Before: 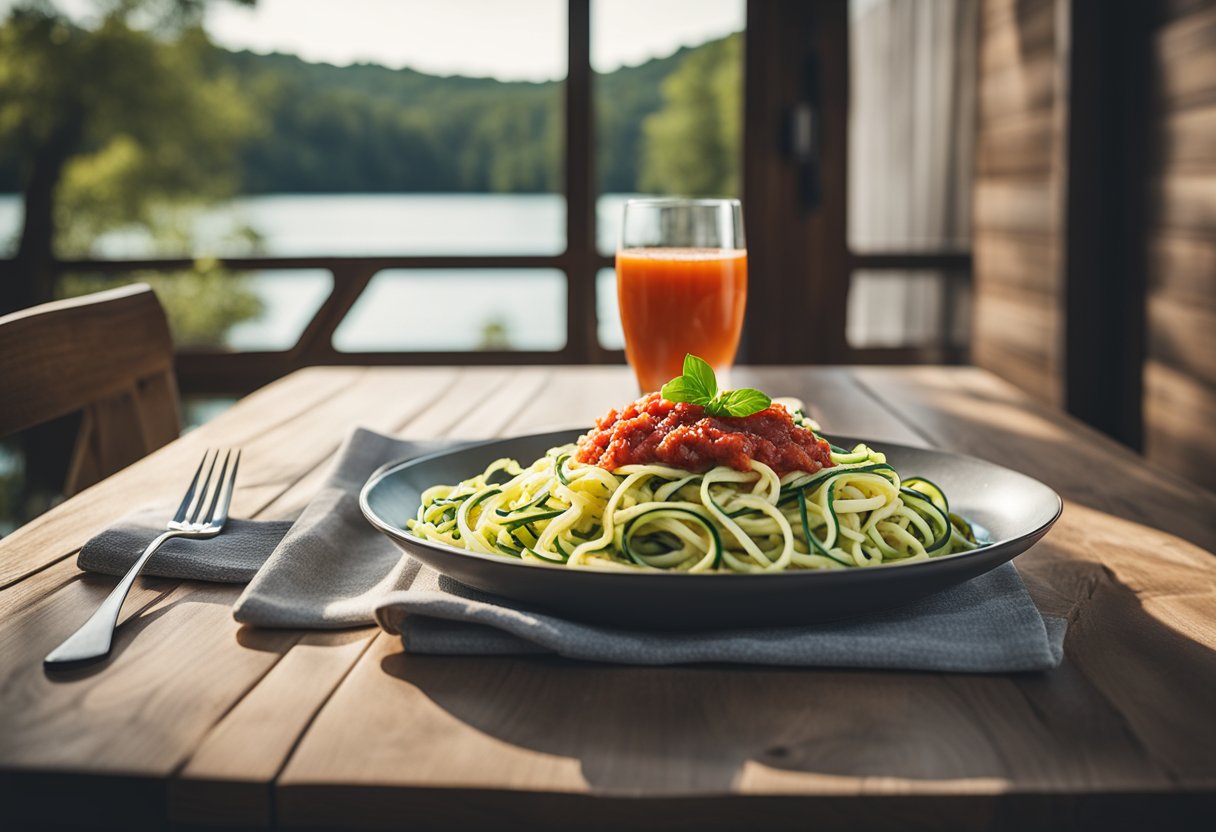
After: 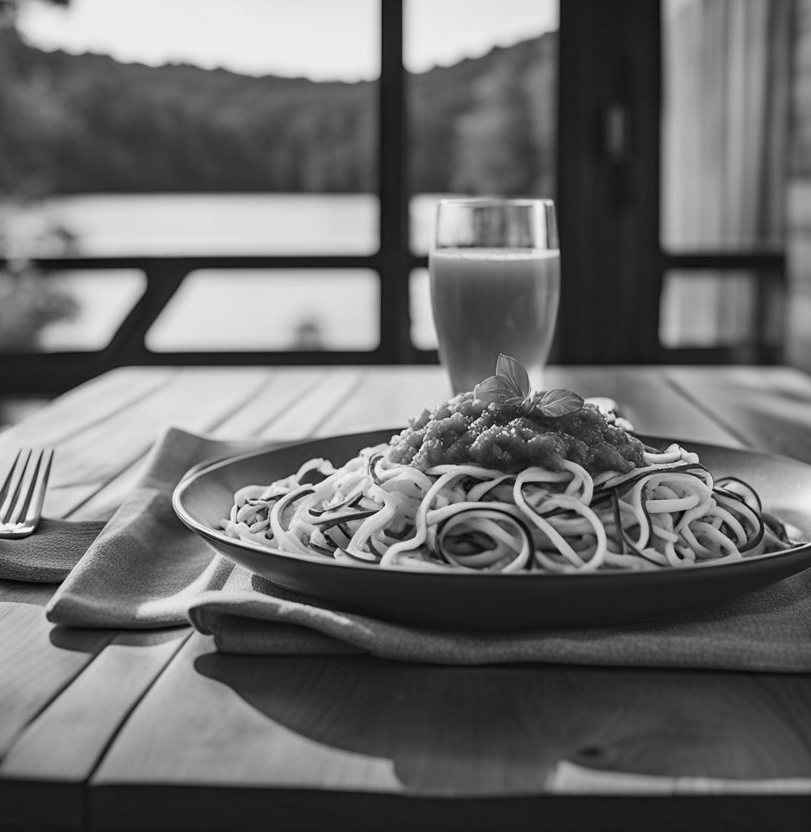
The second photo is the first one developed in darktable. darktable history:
crop and rotate: left 15.446%, right 17.836%
color zones: curves: ch0 [(0, 0.613) (0.01, 0.613) (0.245, 0.448) (0.498, 0.529) (0.642, 0.665) (0.879, 0.777) (0.99, 0.613)]; ch1 [(0, 0) (0.143, 0) (0.286, 0) (0.429, 0) (0.571, 0) (0.714, 0) (0.857, 0)], mix -138.01%
color calibration: output gray [0.23, 0.37, 0.4, 0], gray › normalize channels true, illuminant same as pipeline (D50), adaptation XYZ, x 0.346, y 0.359, gamut compression 0
haze removal: compatibility mode true, adaptive false
